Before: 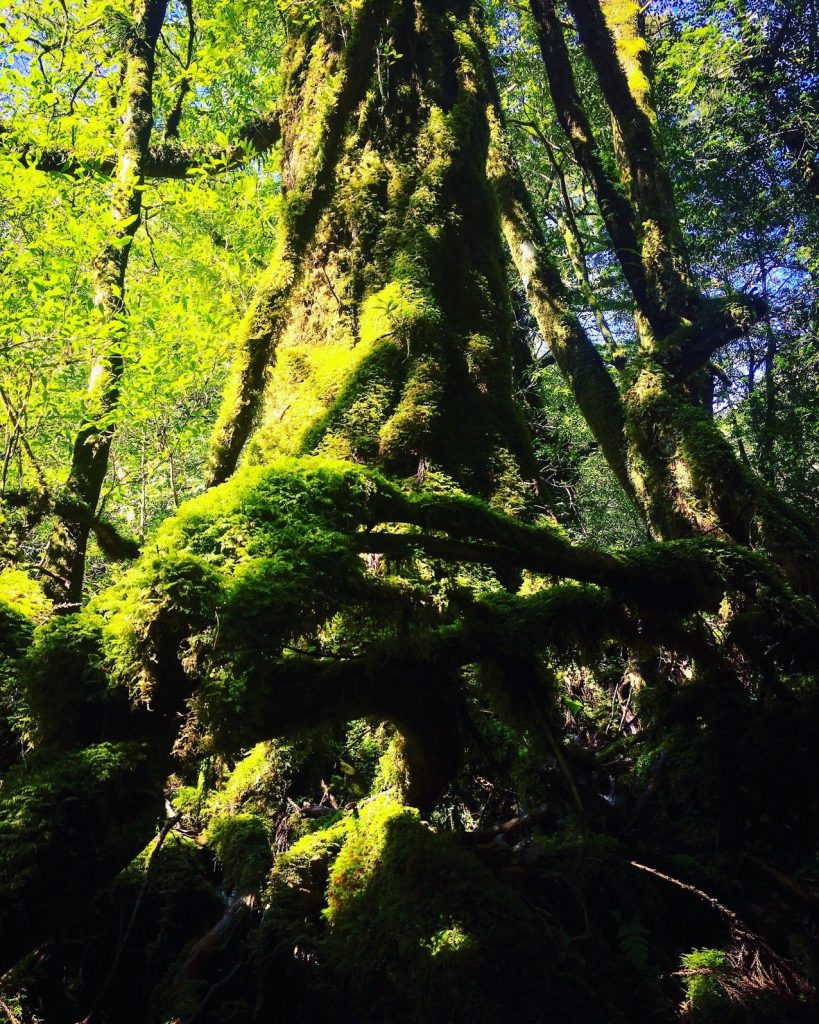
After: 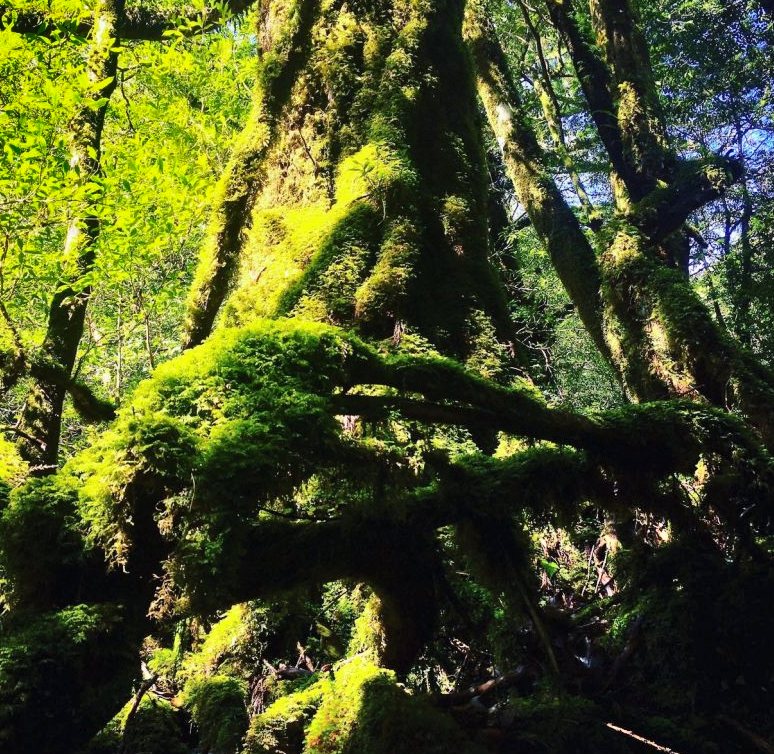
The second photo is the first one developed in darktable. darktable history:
crop and rotate: left 2.952%, top 13.493%, right 2.437%, bottom 12.843%
shadows and highlights: radius 106.21, shadows 41.37, highlights -71.78, low approximation 0.01, soften with gaussian
